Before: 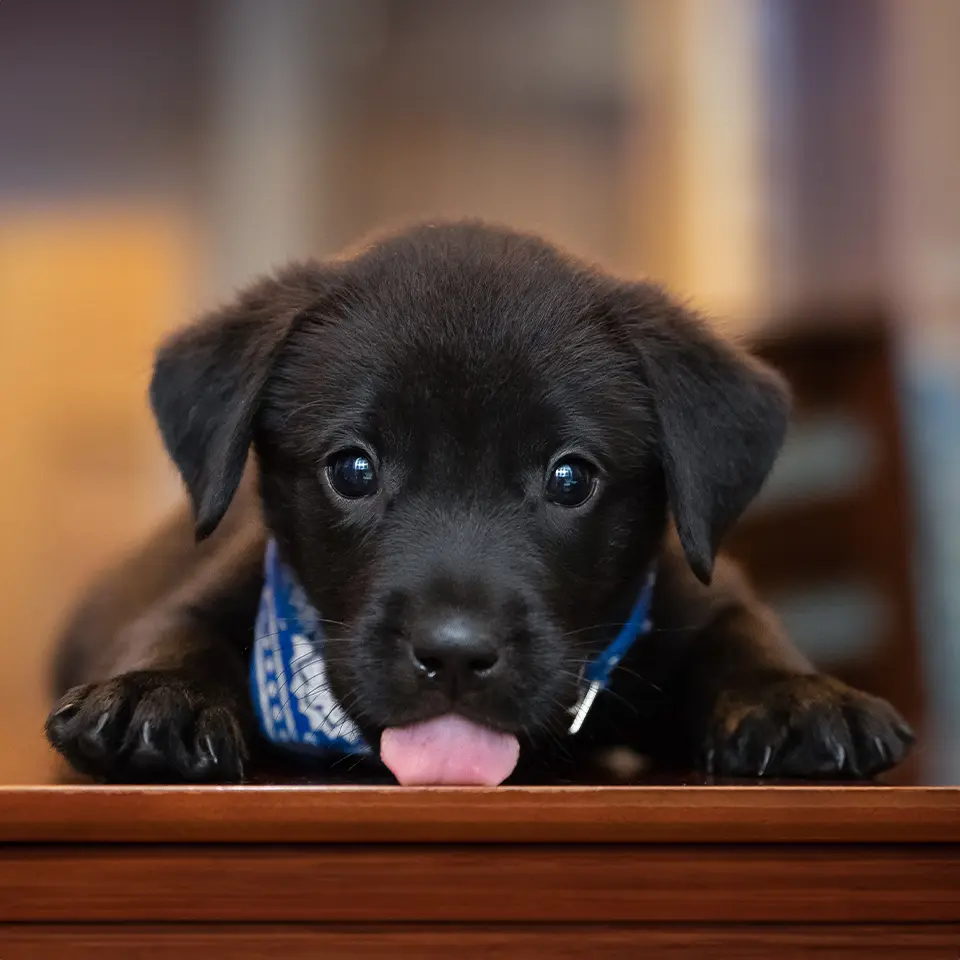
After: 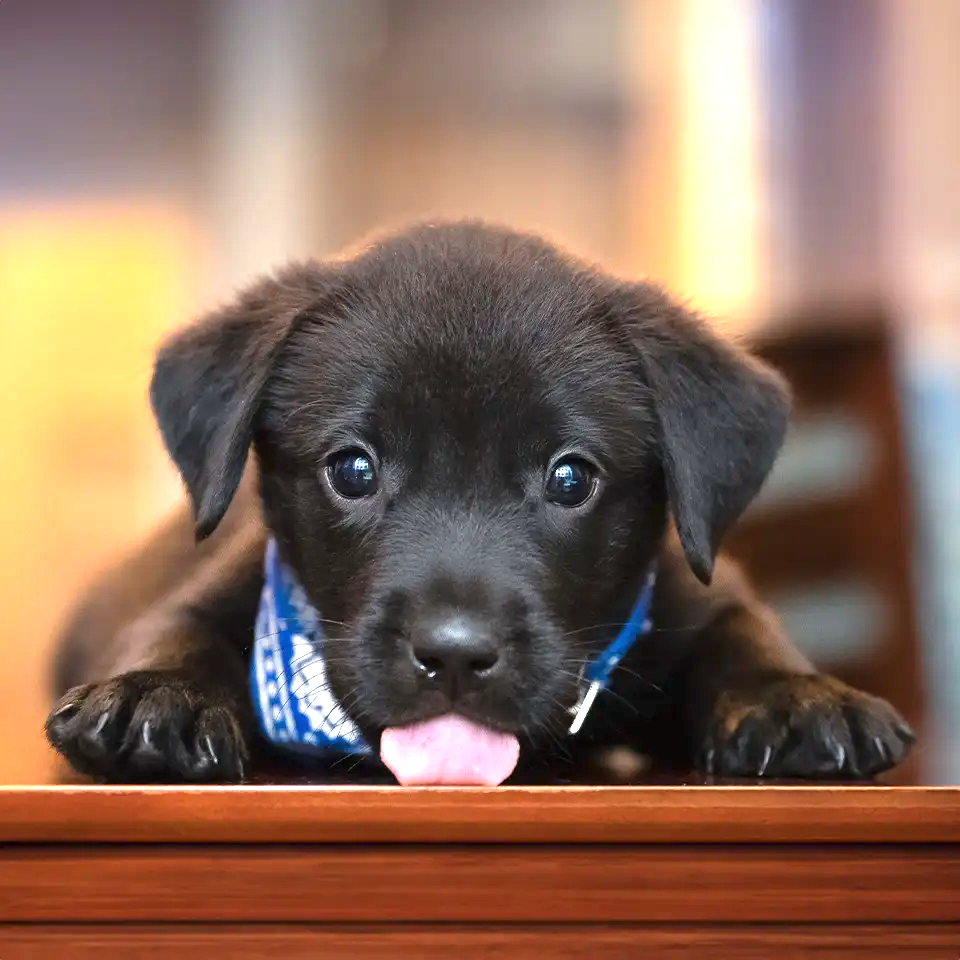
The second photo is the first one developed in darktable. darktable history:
levels: black 0.102%
exposure: black level correction 0, exposure 1.375 EV, compensate exposure bias true, compensate highlight preservation false
